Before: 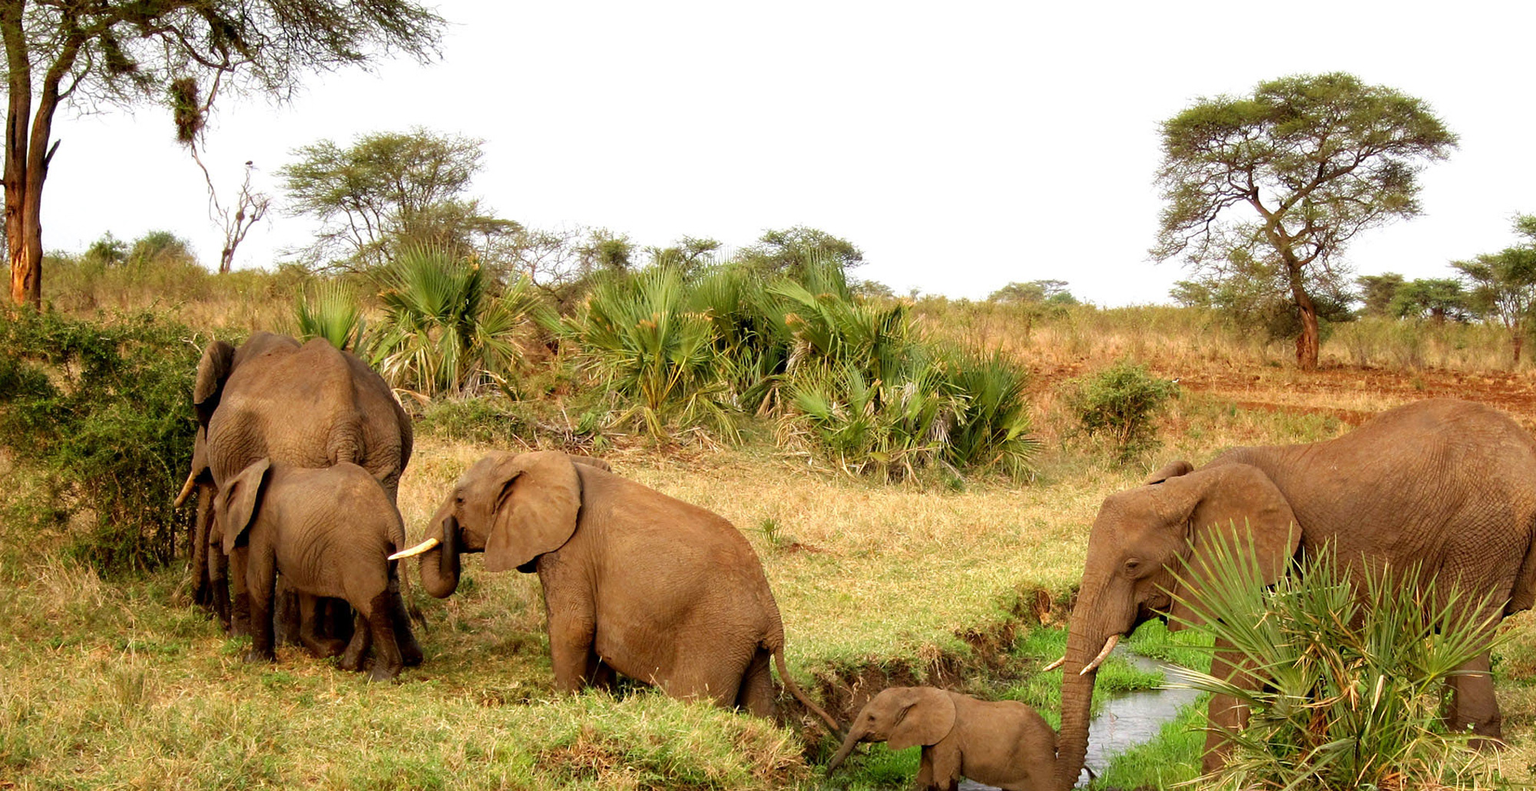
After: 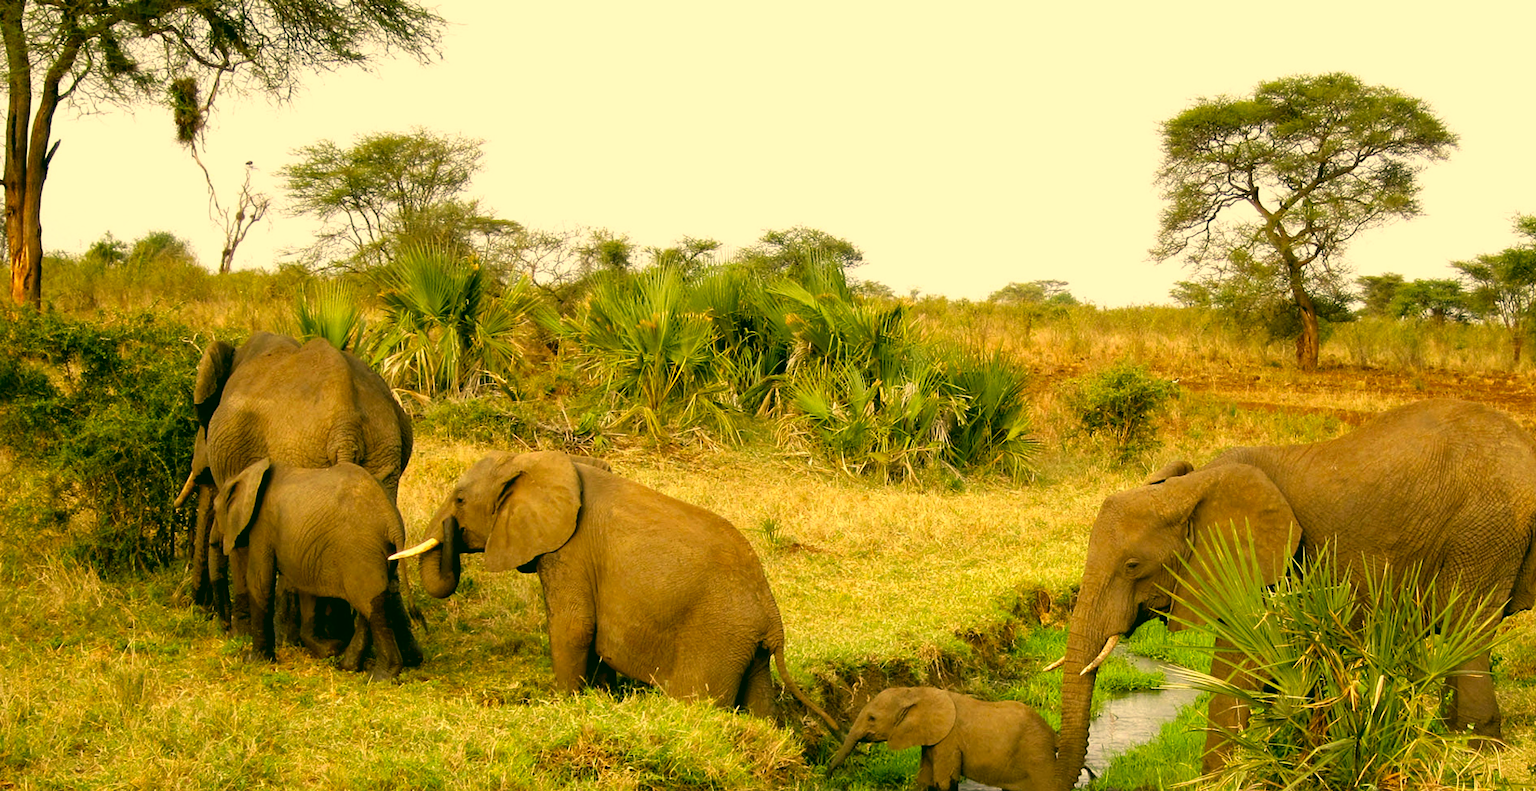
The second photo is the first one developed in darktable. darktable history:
rgb levels: mode RGB, independent channels, levels [[0, 0.474, 1], [0, 0.5, 1], [0, 0.5, 1]]
color correction: highlights a* 5.62, highlights b* 33.57, shadows a* -25.86, shadows b* 4.02
